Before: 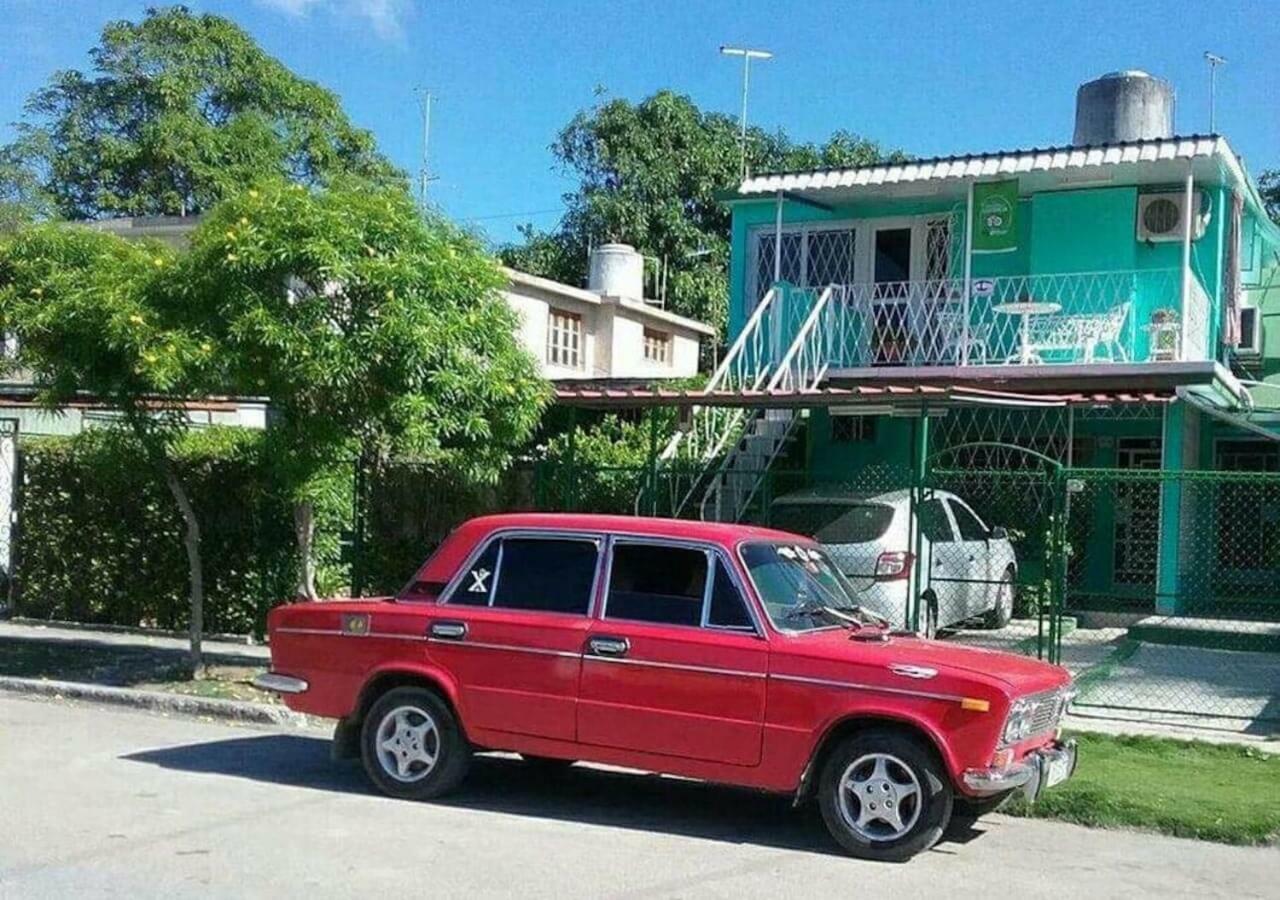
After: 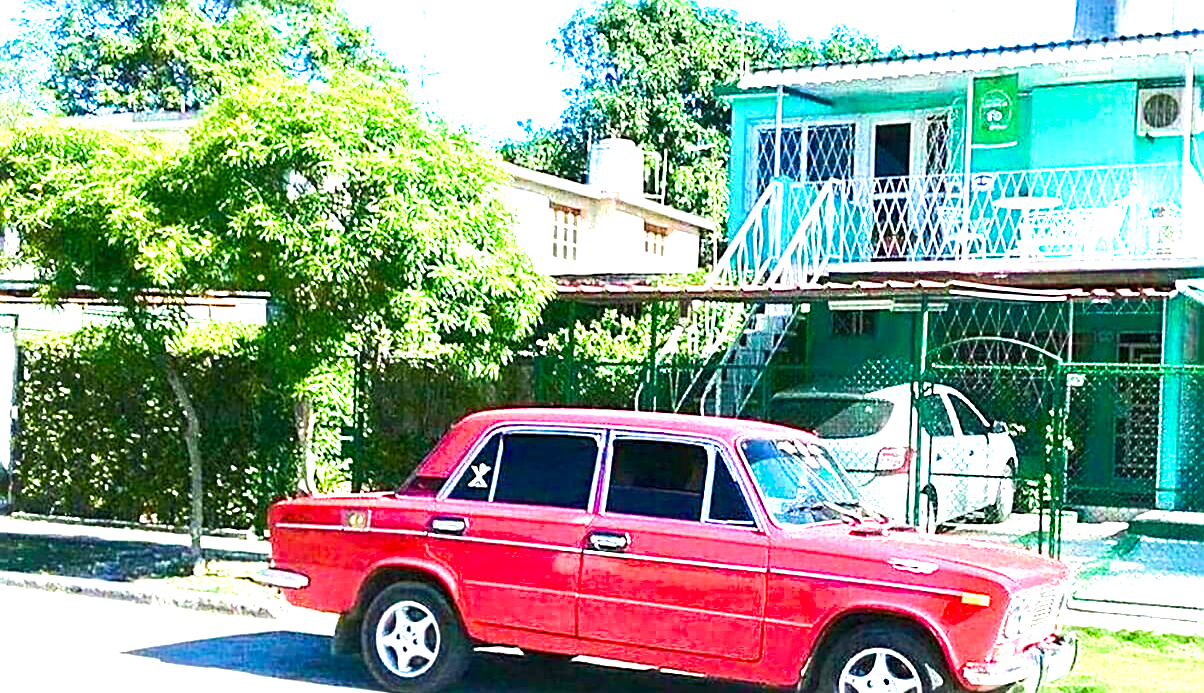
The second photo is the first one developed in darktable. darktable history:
crop and rotate: angle 0.049°, top 11.634%, right 5.747%, bottom 11.229%
exposure: black level correction 0, exposure 1.62 EV, compensate highlight preservation false
sharpen: radius 2.533, amount 0.623
velvia: strength 51.13%, mid-tones bias 0.517
tone equalizer: -8 EV 0.001 EV, -7 EV -0.003 EV, -6 EV 0.002 EV, -5 EV -0.025 EV, -4 EV -0.126 EV, -3 EV -0.163 EV, -2 EV 0.231 EV, -1 EV 0.717 EV, +0 EV 0.492 EV, mask exposure compensation -0.487 EV
